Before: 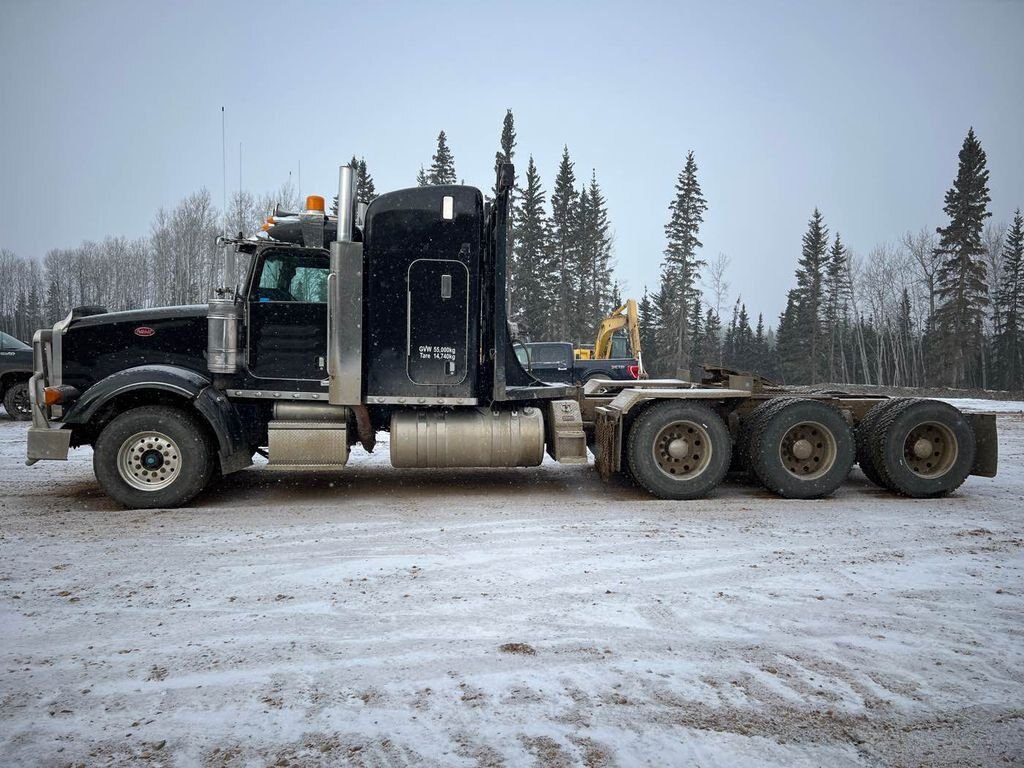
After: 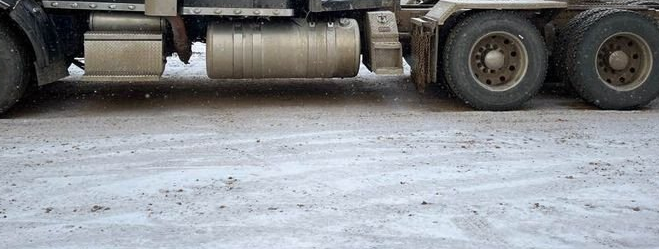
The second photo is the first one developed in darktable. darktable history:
crop: left 18.018%, top 50.653%, right 17.571%, bottom 16.893%
